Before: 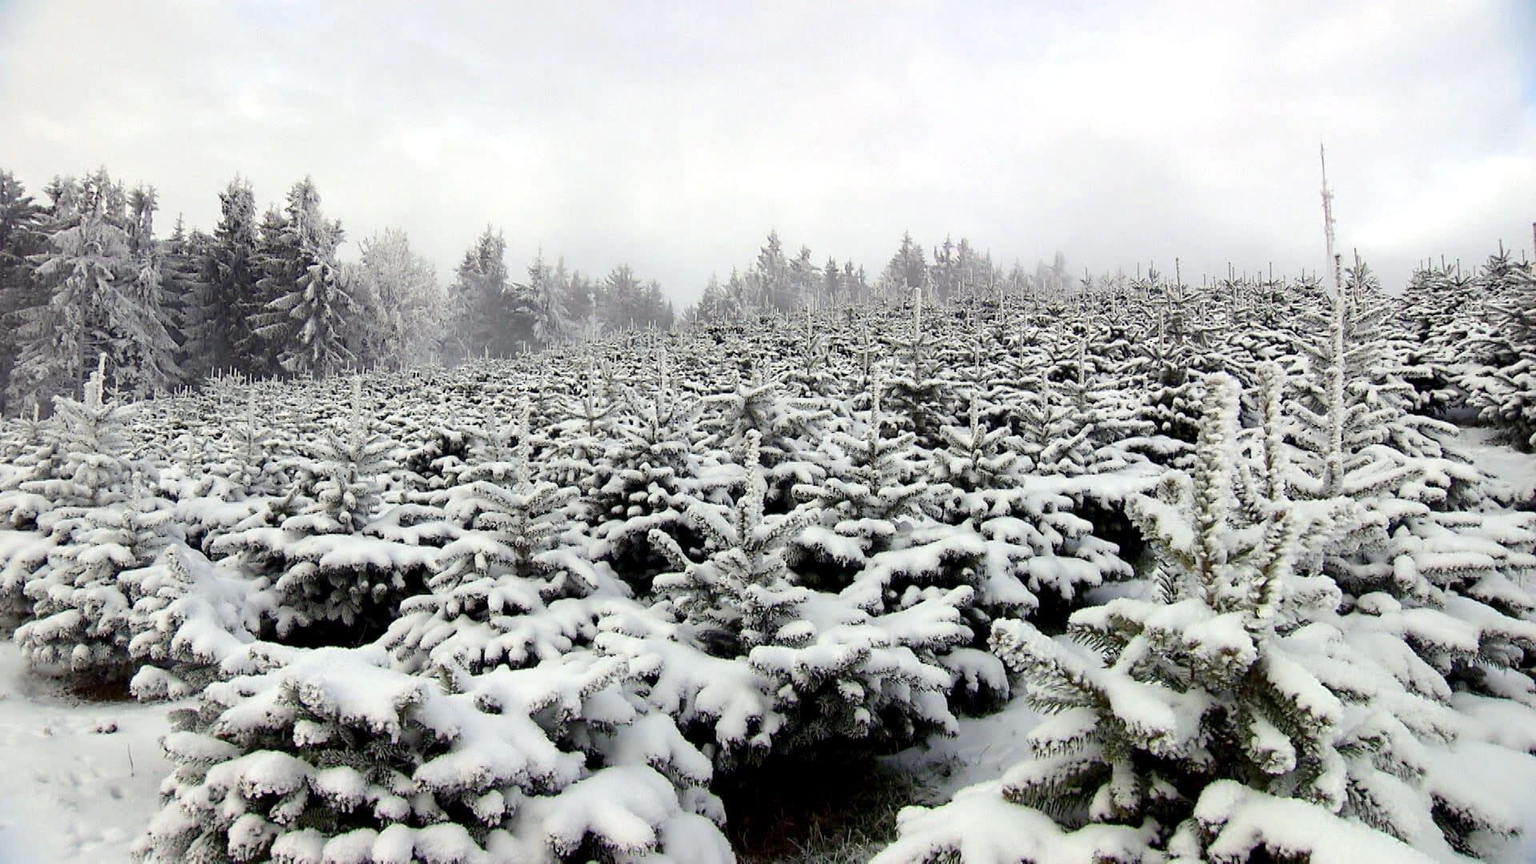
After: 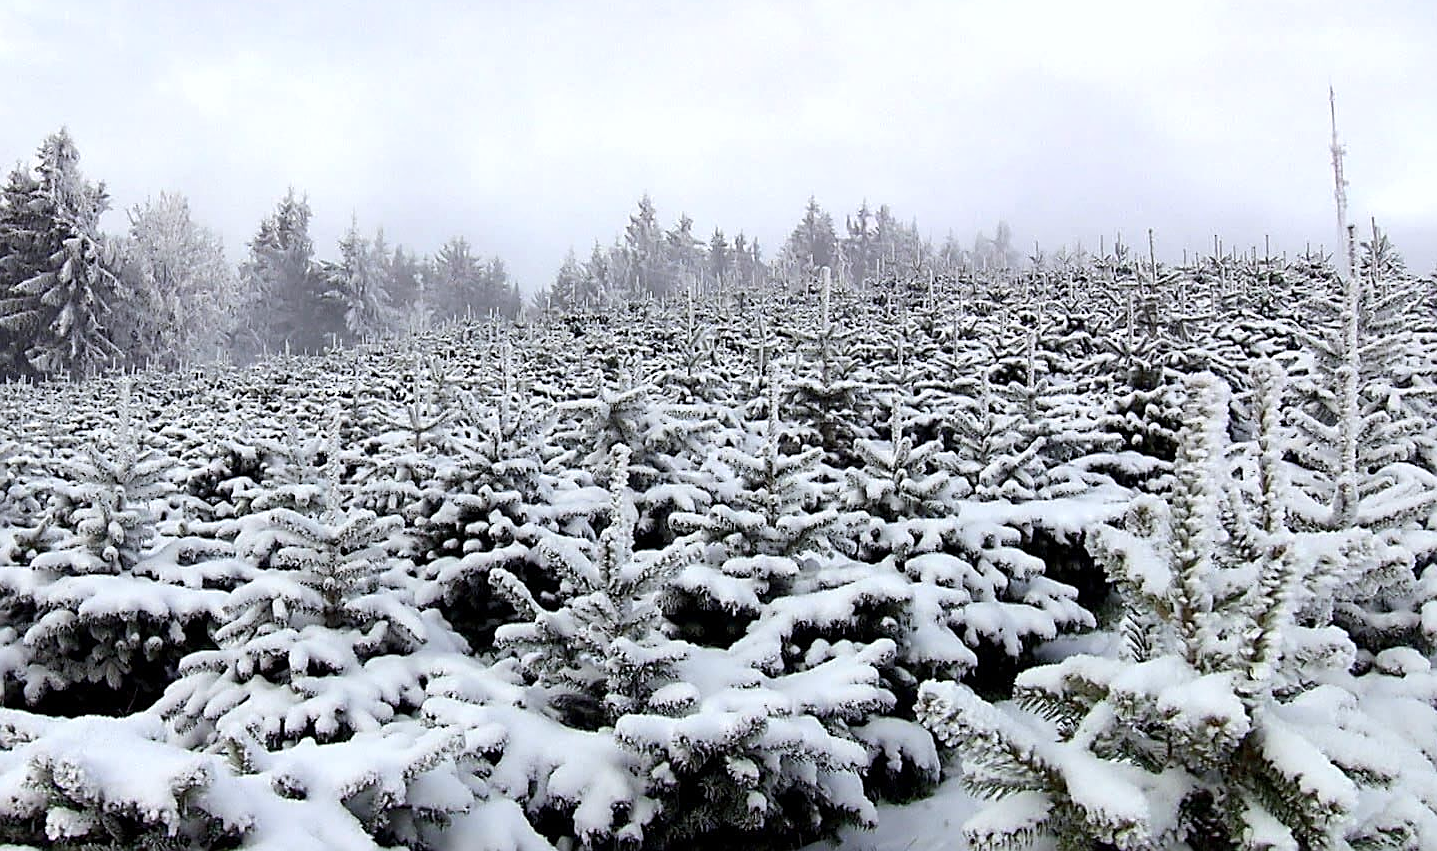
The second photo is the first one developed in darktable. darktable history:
sharpen: on, module defaults
color calibration: illuminant as shot in camera, x 0.358, y 0.373, temperature 4628.91 K
crop: left 16.768%, top 8.653%, right 8.362%, bottom 12.485%
